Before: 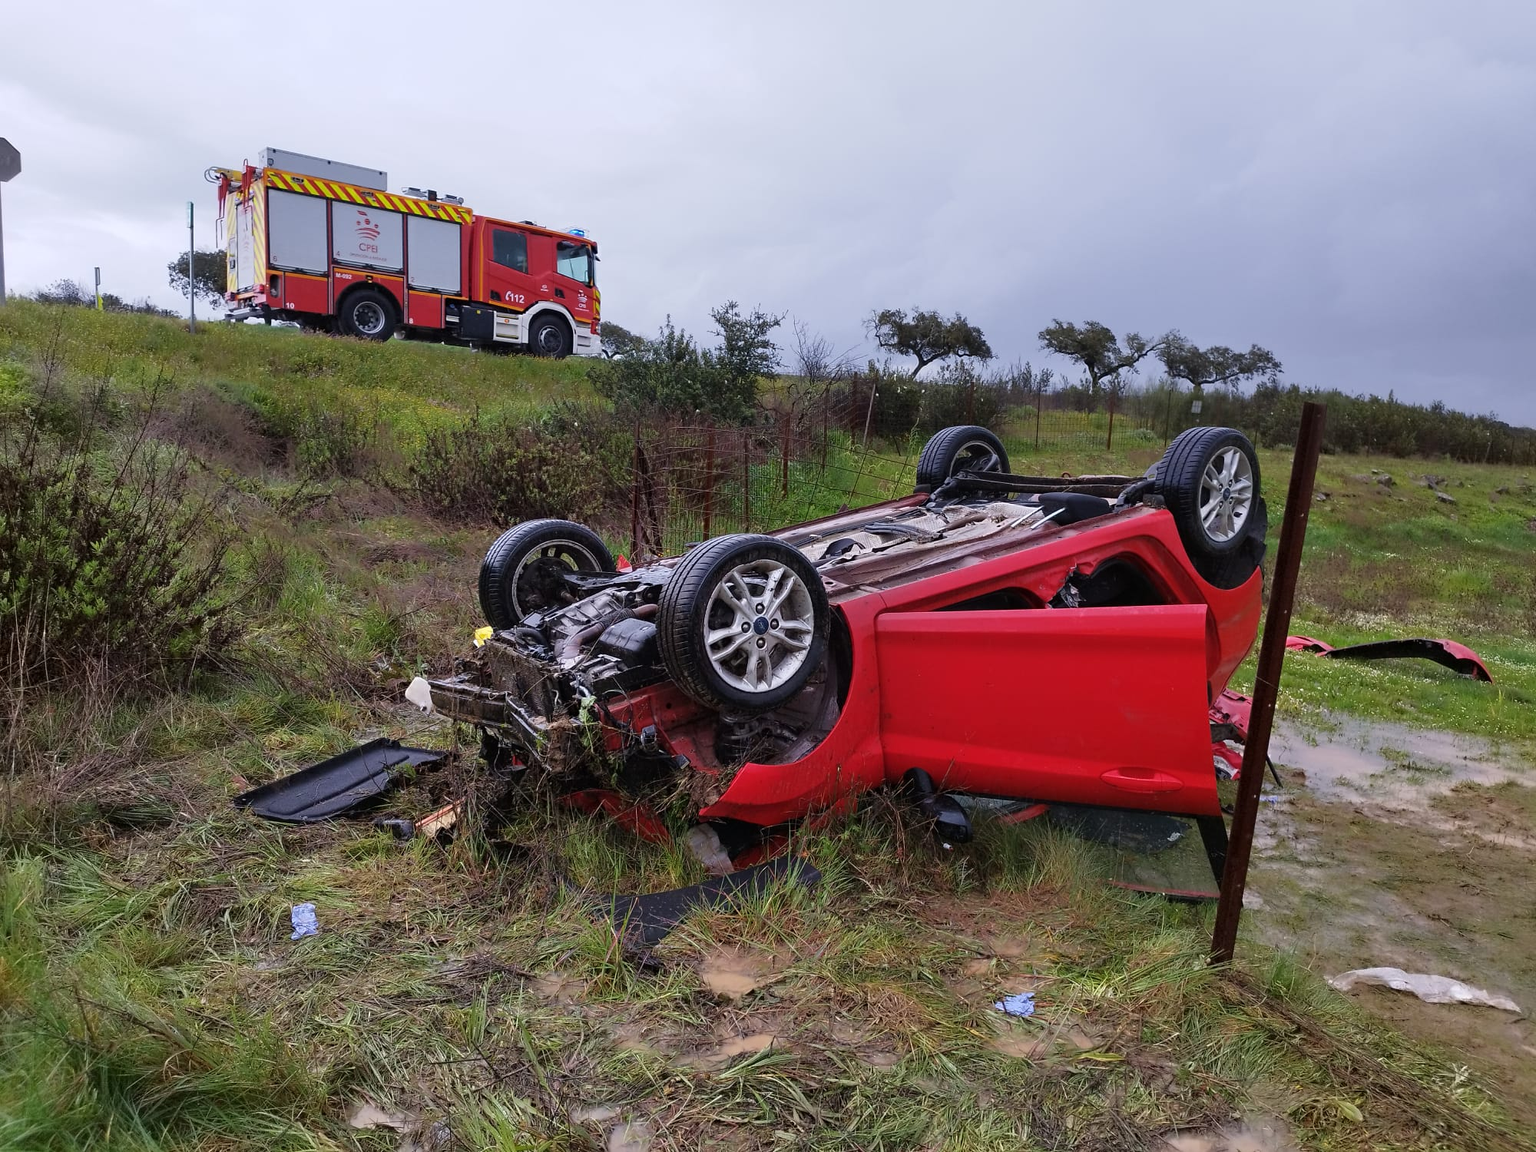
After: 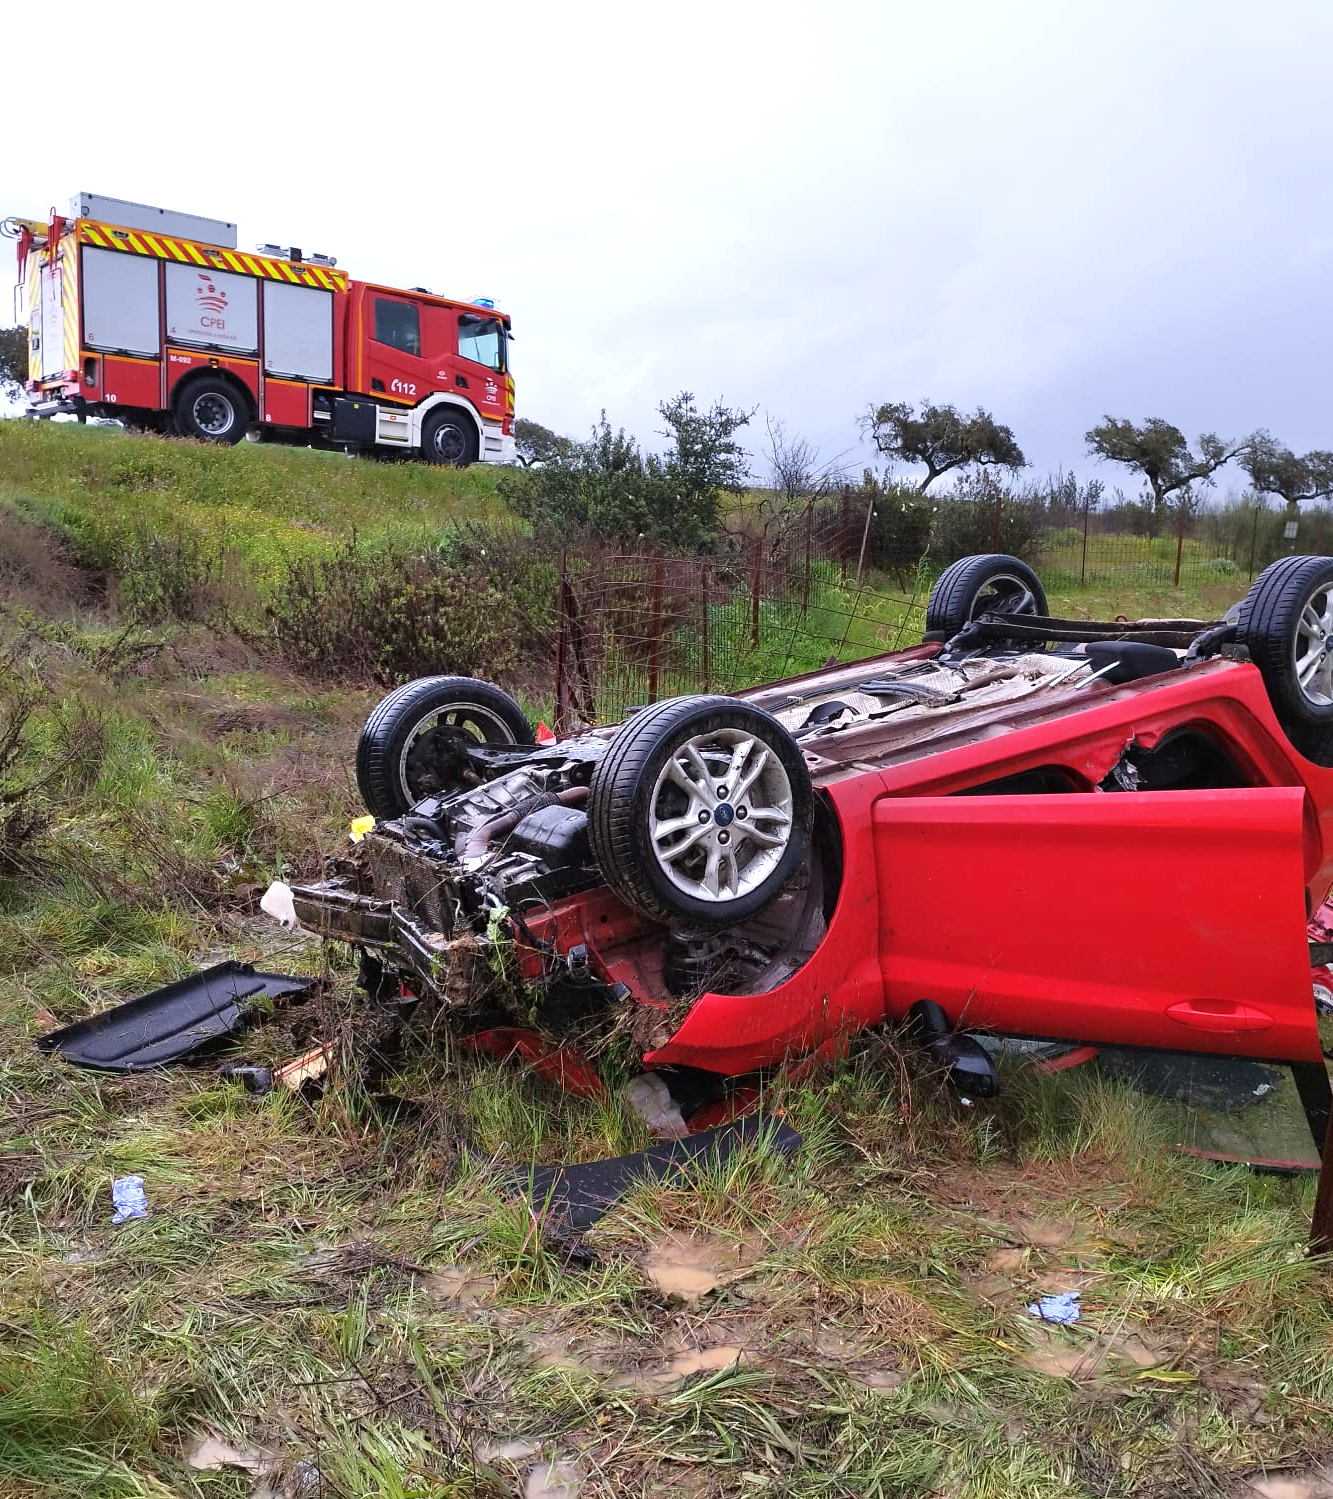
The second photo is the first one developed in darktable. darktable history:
crop and rotate: left 13.392%, right 19.937%
exposure: exposure 0.572 EV, compensate exposure bias true, compensate highlight preservation false
